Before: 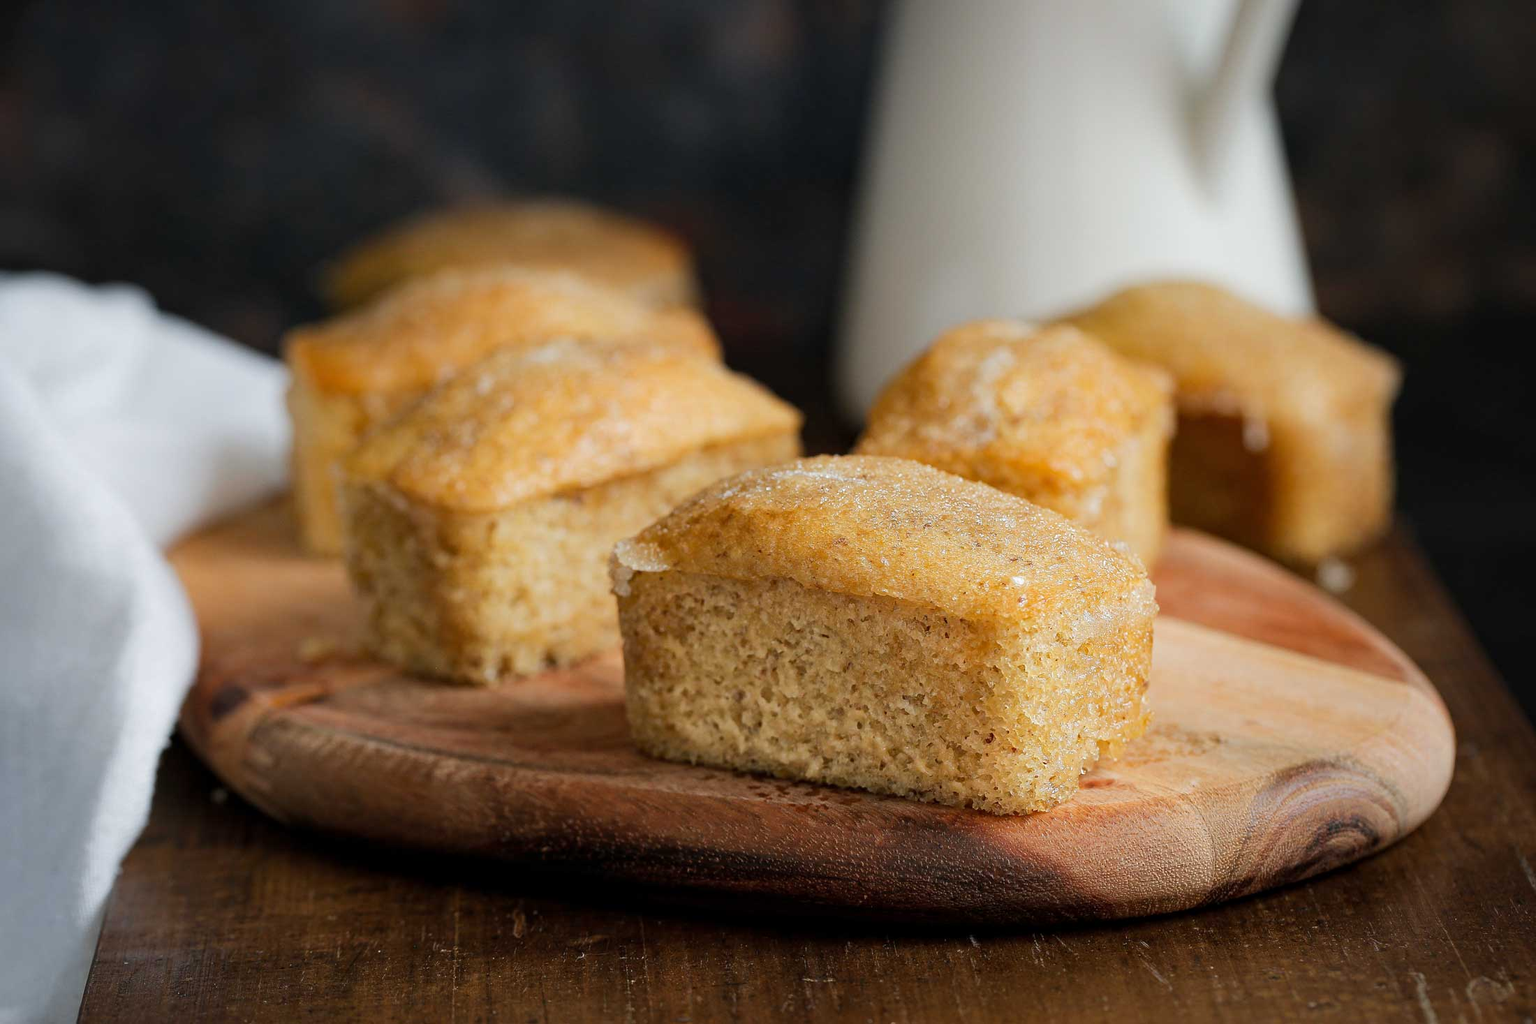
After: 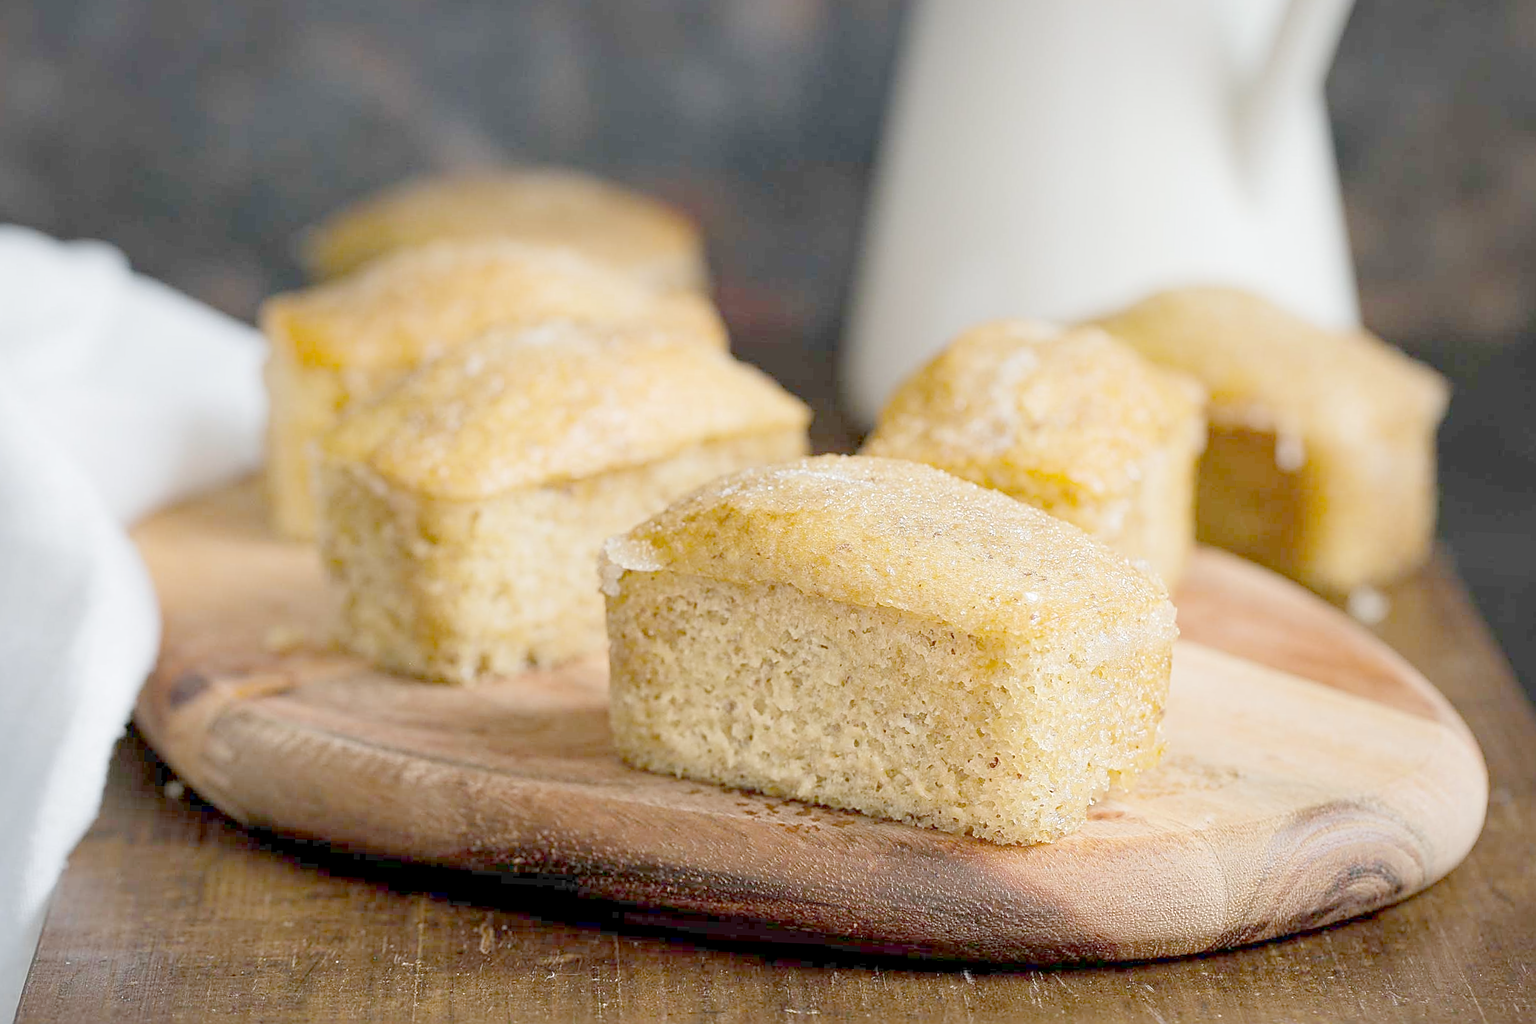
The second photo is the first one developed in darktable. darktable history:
sharpen: on, module defaults
crop and rotate: angle -2.38°
